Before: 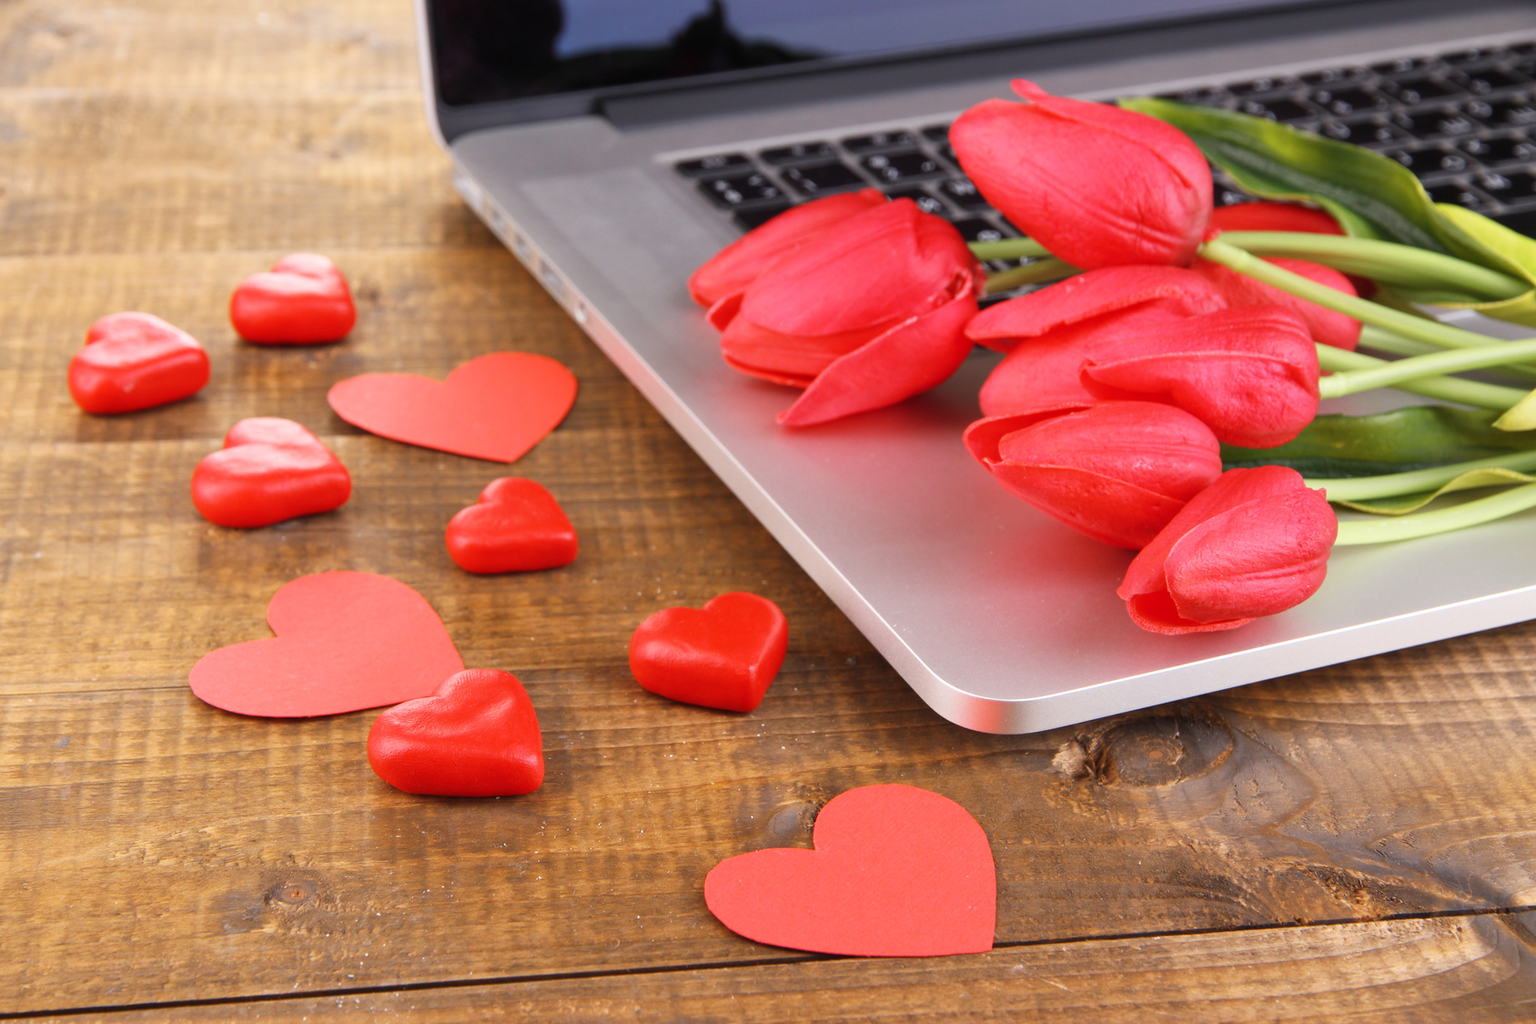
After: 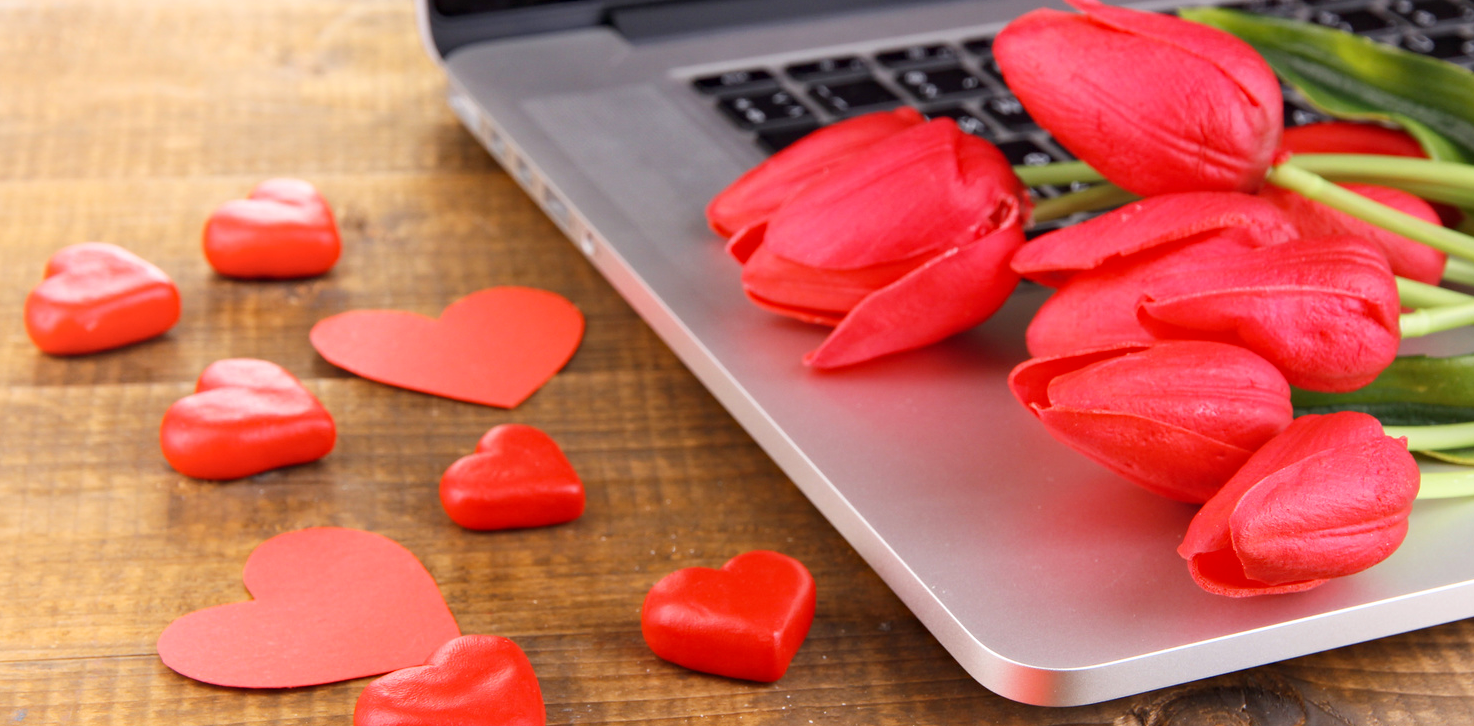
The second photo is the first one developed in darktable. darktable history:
haze removal: compatibility mode true, adaptive false
shadows and highlights: highlights 70.7, soften with gaussian
crop: left 3.015%, top 8.969%, right 9.647%, bottom 26.457%
